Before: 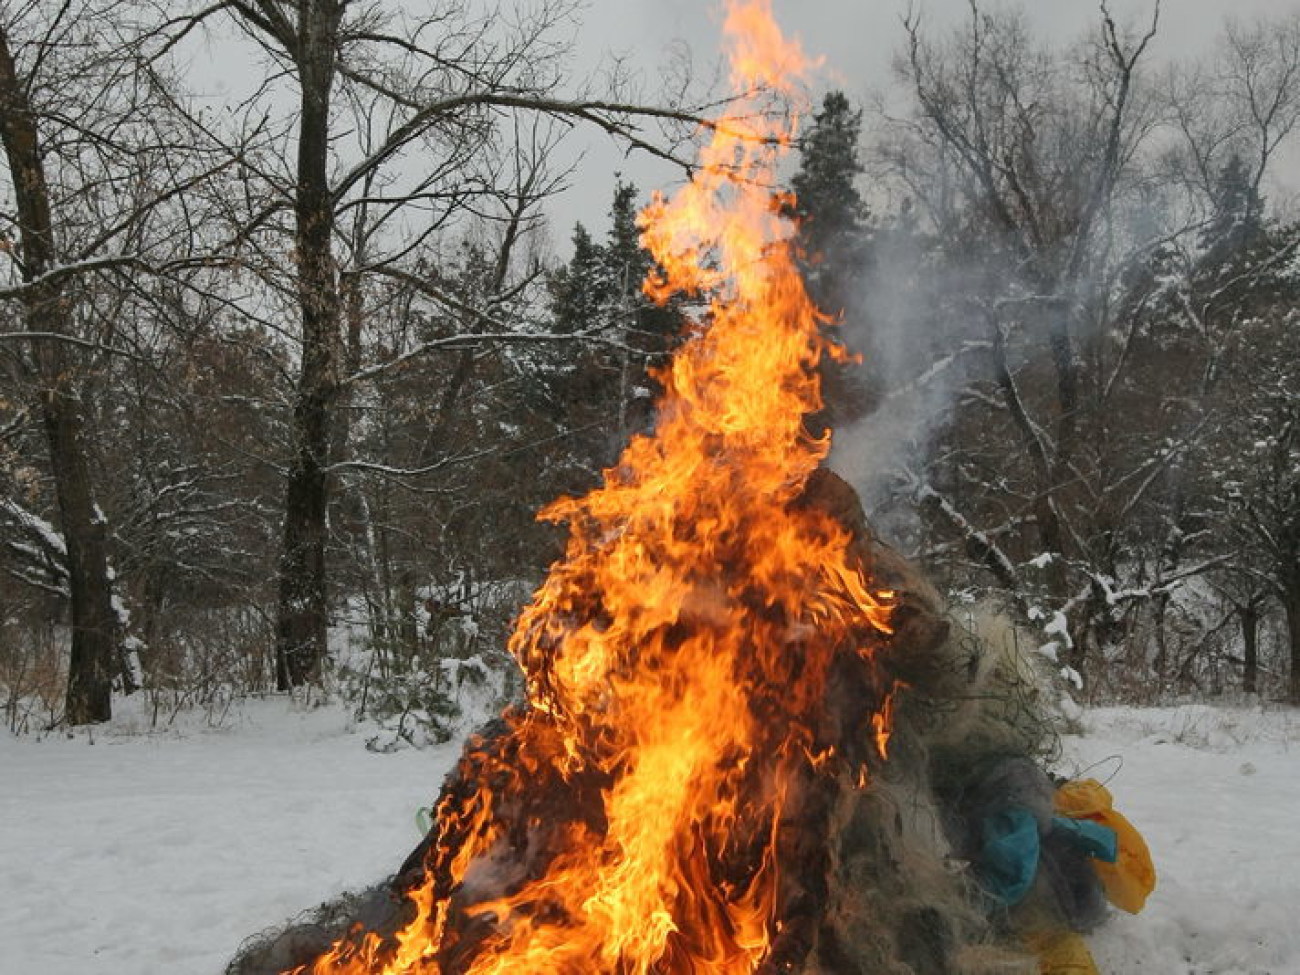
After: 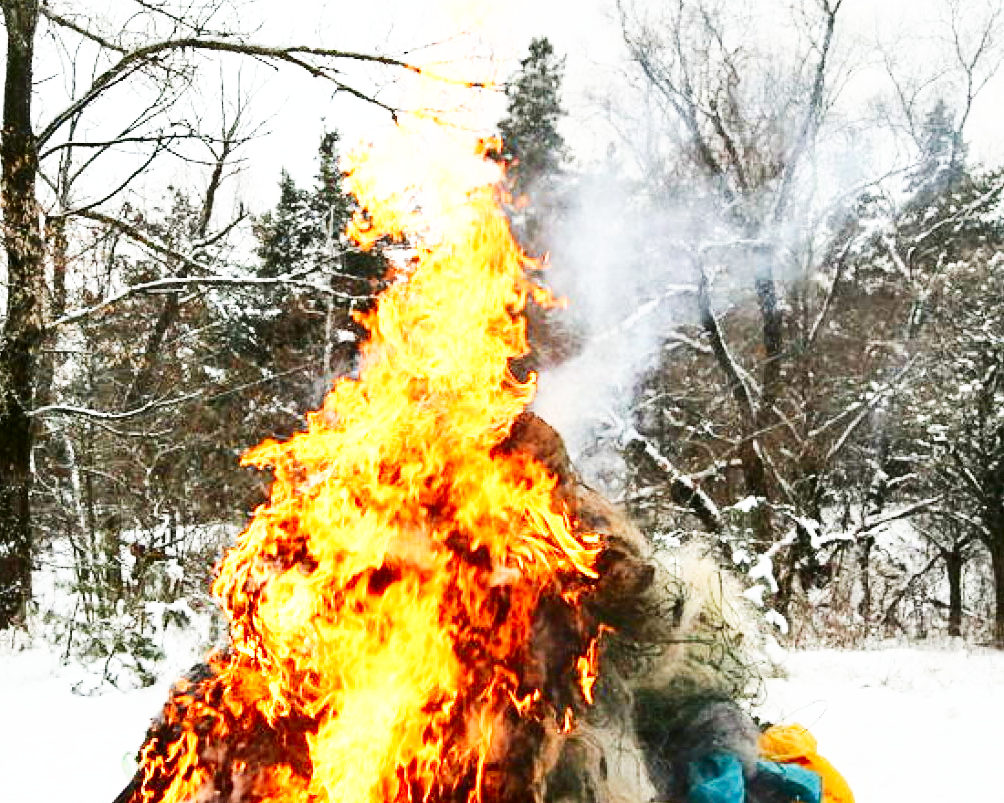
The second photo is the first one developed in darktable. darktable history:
base curve: curves: ch0 [(0, 0) (0.007, 0.004) (0.027, 0.03) (0.046, 0.07) (0.207, 0.54) (0.442, 0.872) (0.673, 0.972) (1, 1)], preserve colors none
contrast brightness saturation: contrast 0.201, brightness -0.109, saturation 0.104
crop: left 22.729%, top 5.828%, bottom 11.788%
exposure: black level correction 0, exposure 0.884 EV, compensate highlight preservation false
